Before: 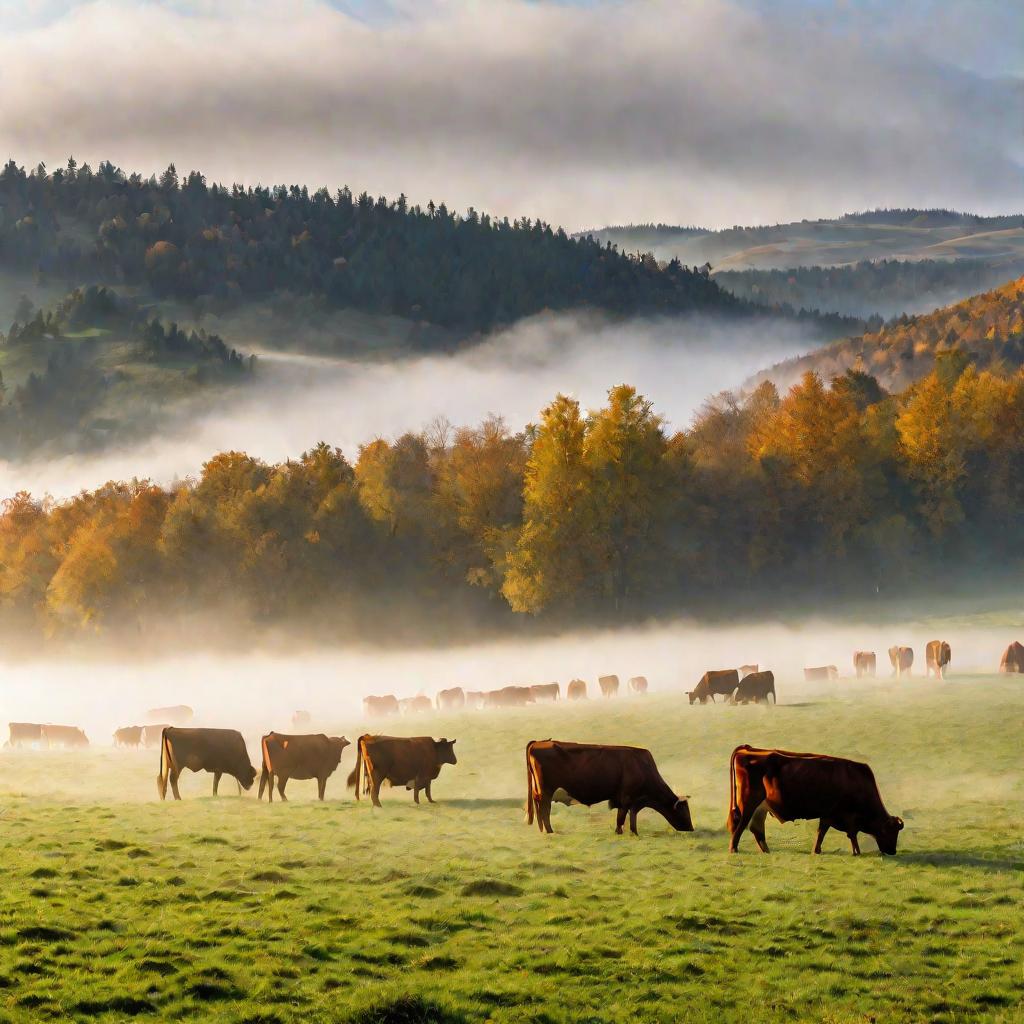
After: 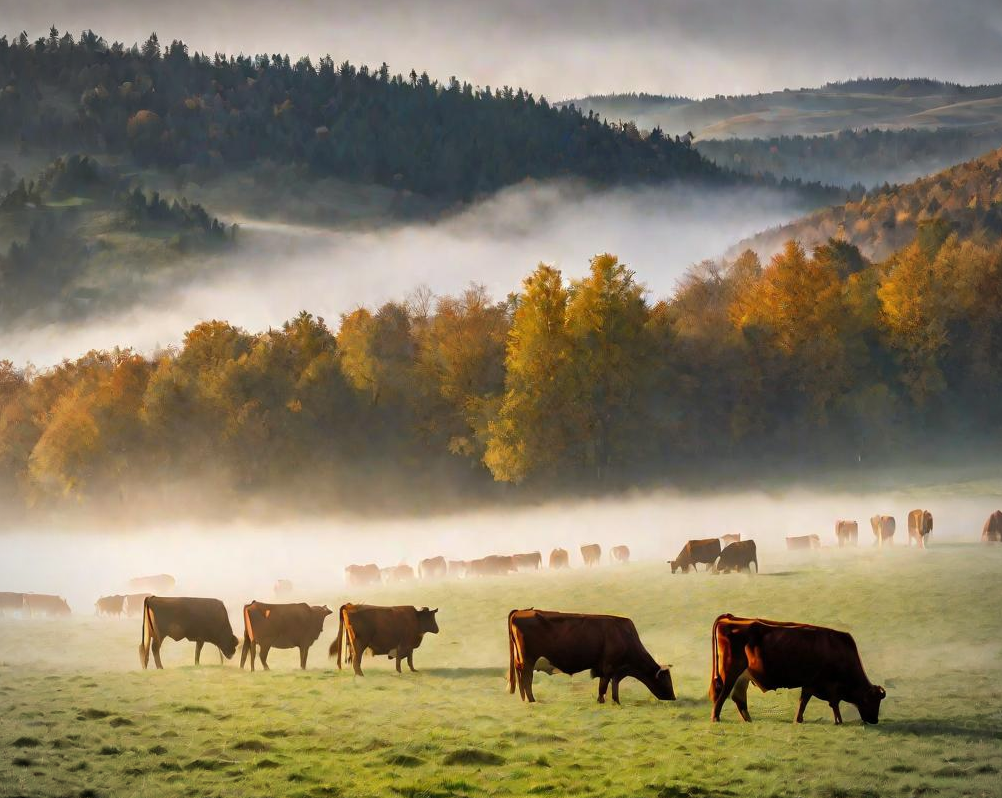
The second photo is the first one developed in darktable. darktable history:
crop and rotate: left 1.814%, top 12.818%, right 0.25%, bottom 9.225%
vignetting: on, module defaults
